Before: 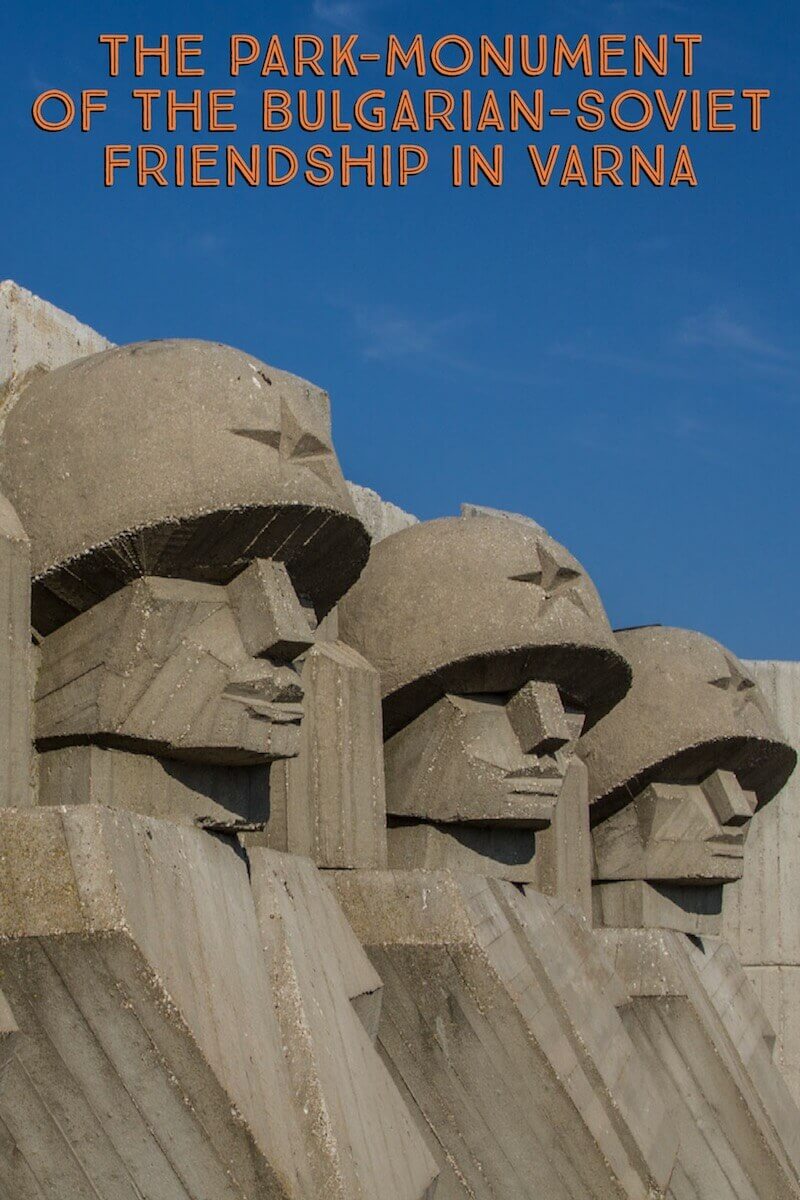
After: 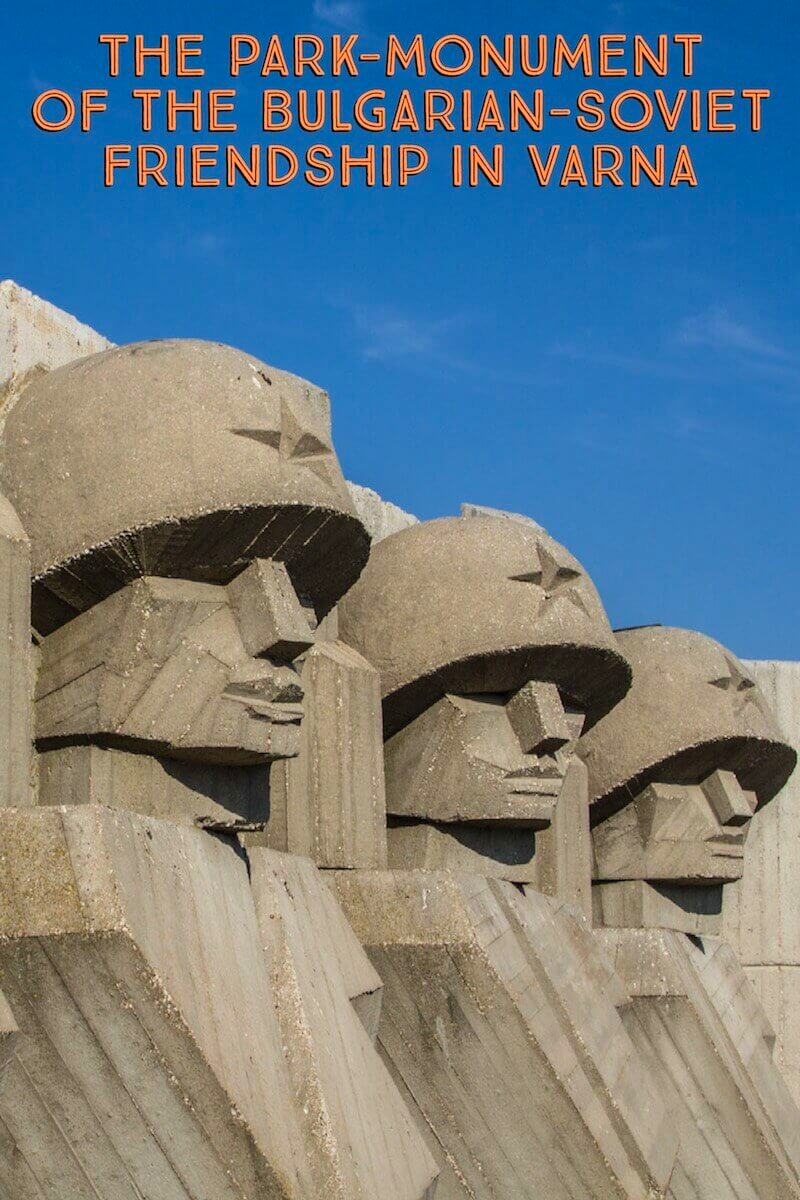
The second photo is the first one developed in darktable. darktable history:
contrast brightness saturation: contrast 0.2, brightness 0.16, saturation 0.22
tone equalizer: on, module defaults
